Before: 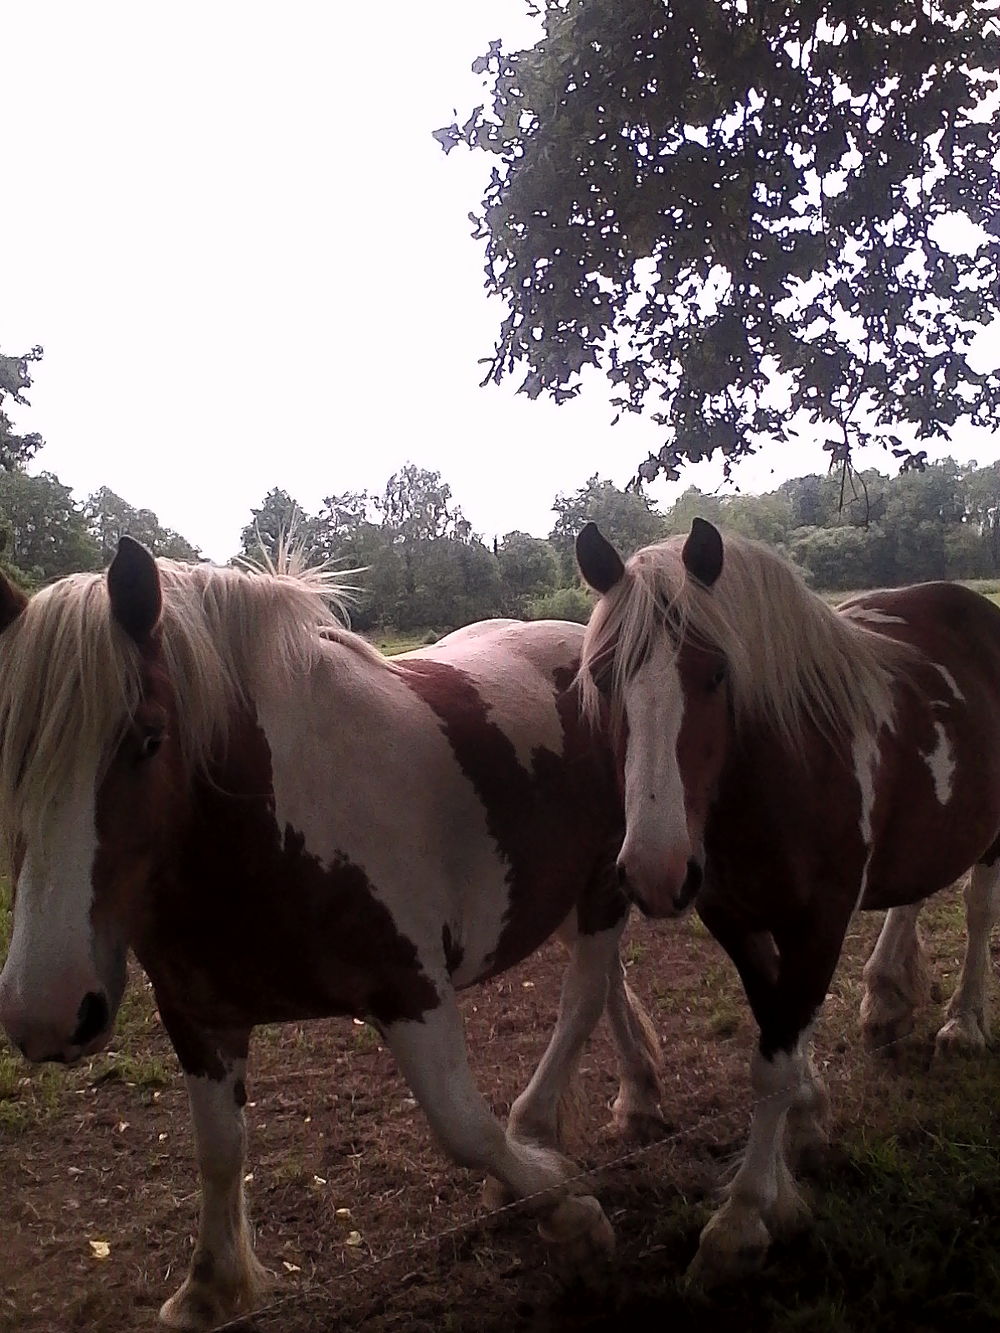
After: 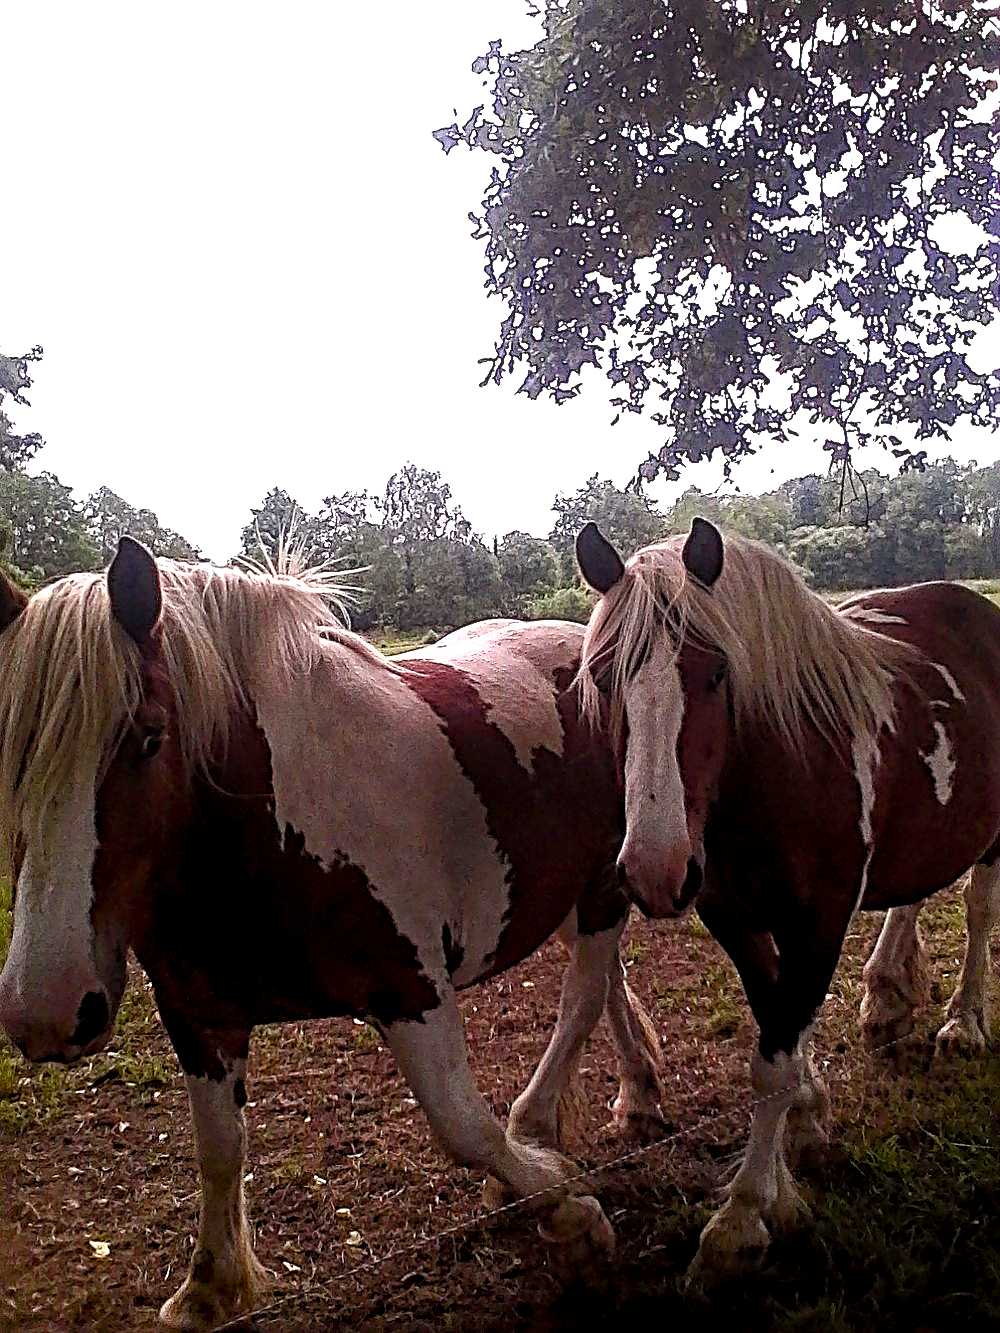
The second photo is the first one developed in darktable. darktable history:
sharpen: radius 3.69, amount 0.928
color balance rgb: perceptual saturation grading › global saturation 25%, perceptual saturation grading › highlights -50%, perceptual saturation grading › shadows 30%, perceptual brilliance grading › global brilliance 12%, global vibrance 20%
local contrast: detail 130%
haze removal: compatibility mode true, adaptive false
